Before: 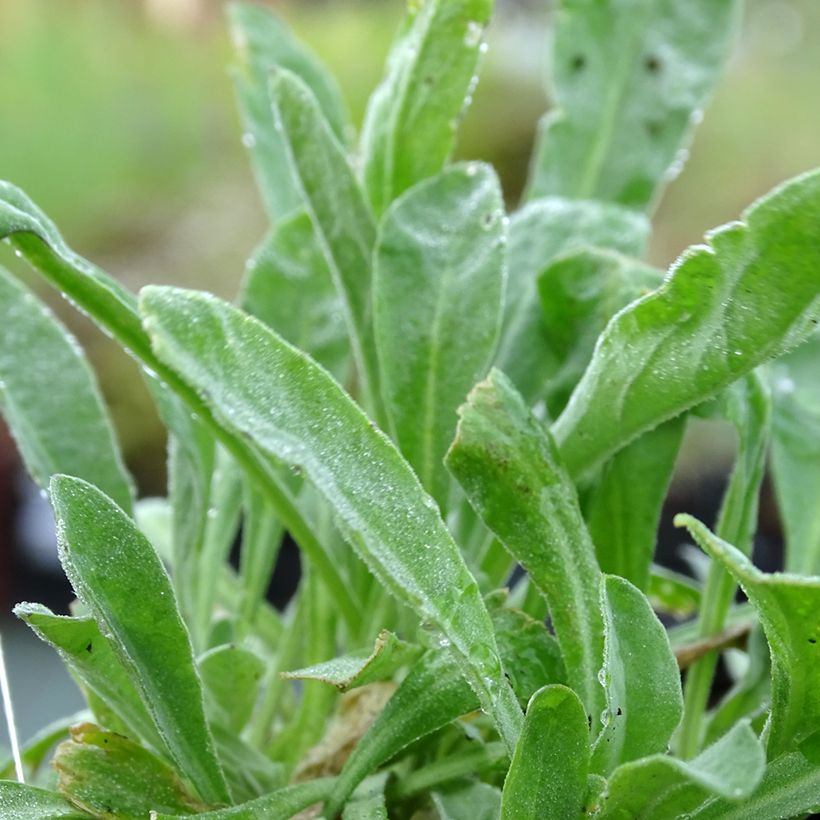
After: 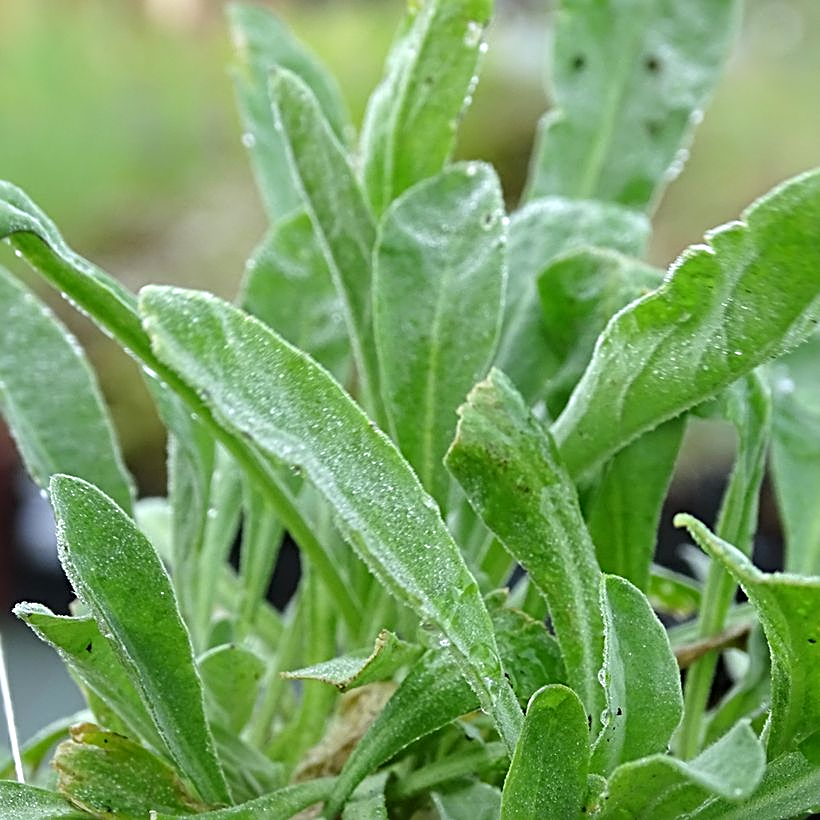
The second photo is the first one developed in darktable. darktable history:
sharpen: radius 3.049, amount 0.771
